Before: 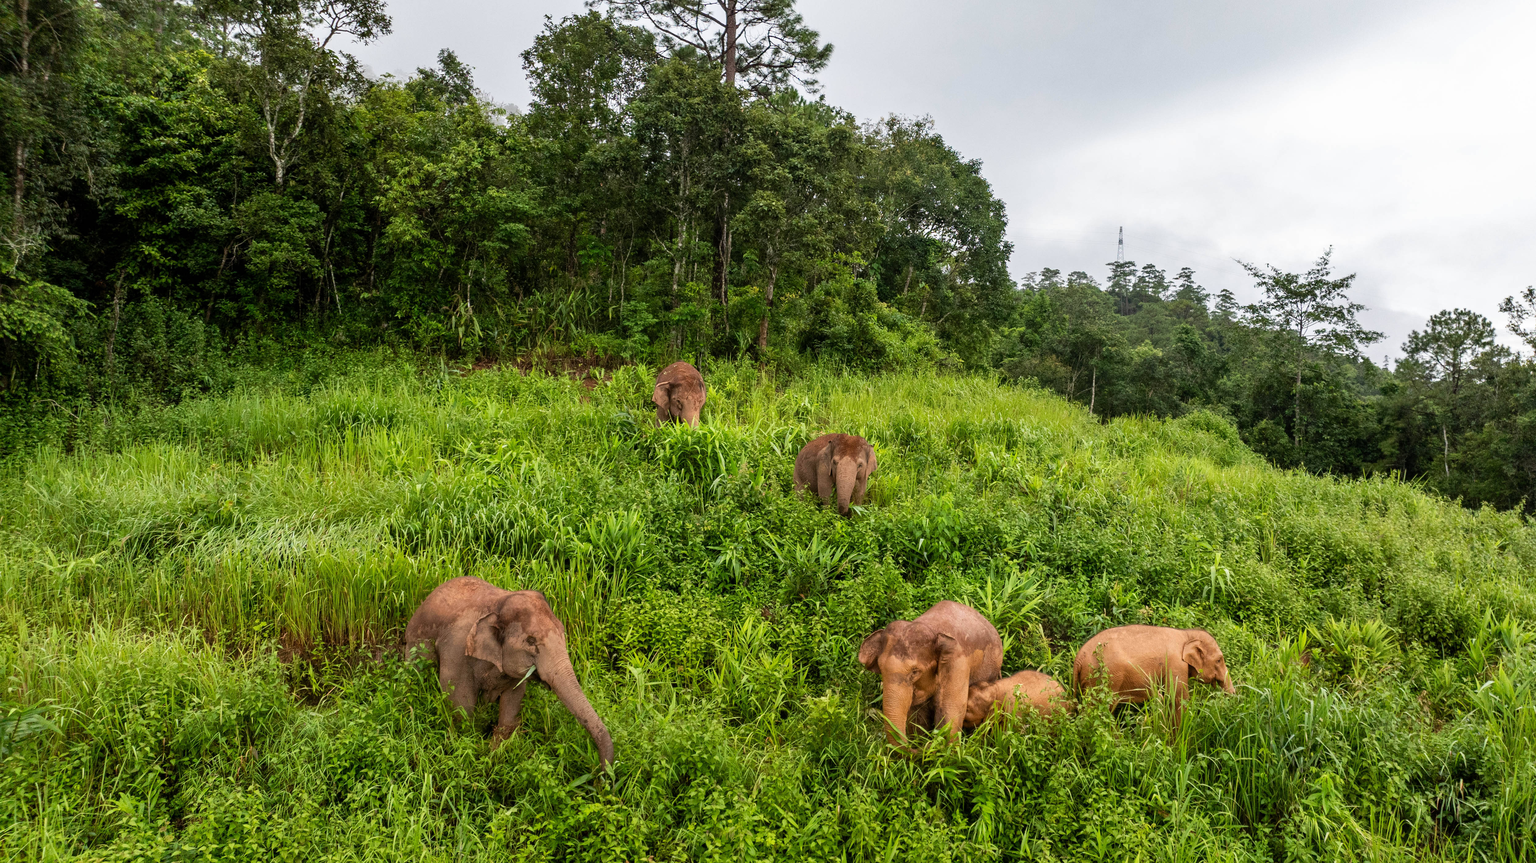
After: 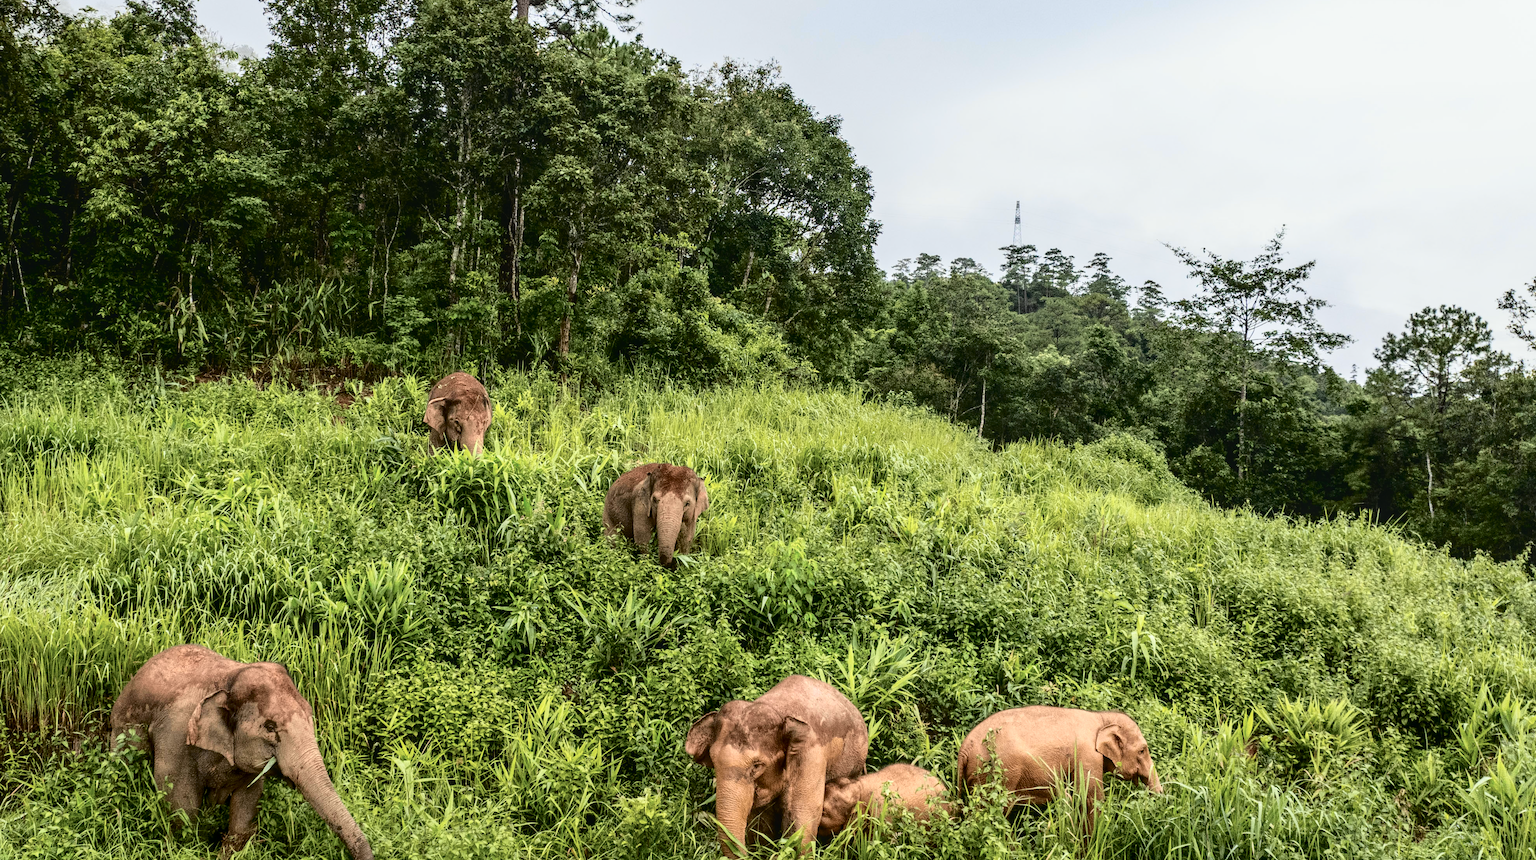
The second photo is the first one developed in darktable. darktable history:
local contrast: on, module defaults
crop and rotate: left 20.74%, top 7.912%, right 0.375%, bottom 13.378%
tone curve: curves: ch0 [(0, 0.032) (0.078, 0.052) (0.236, 0.168) (0.43, 0.472) (0.508, 0.566) (0.66, 0.754) (0.79, 0.883) (0.994, 0.974)]; ch1 [(0, 0) (0.161, 0.092) (0.35, 0.33) (0.379, 0.401) (0.456, 0.456) (0.508, 0.501) (0.547, 0.531) (0.573, 0.563) (0.625, 0.602) (0.718, 0.734) (1, 1)]; ch2 [(0, 0) (0.369, 0.427) (0.44, 0.434) (0.502, 0.501) (0.54, 0.537) (0.586, 0.59) (0.621, 0.604) (1, 1)], color space Lab, independent channels, preserve colors none
